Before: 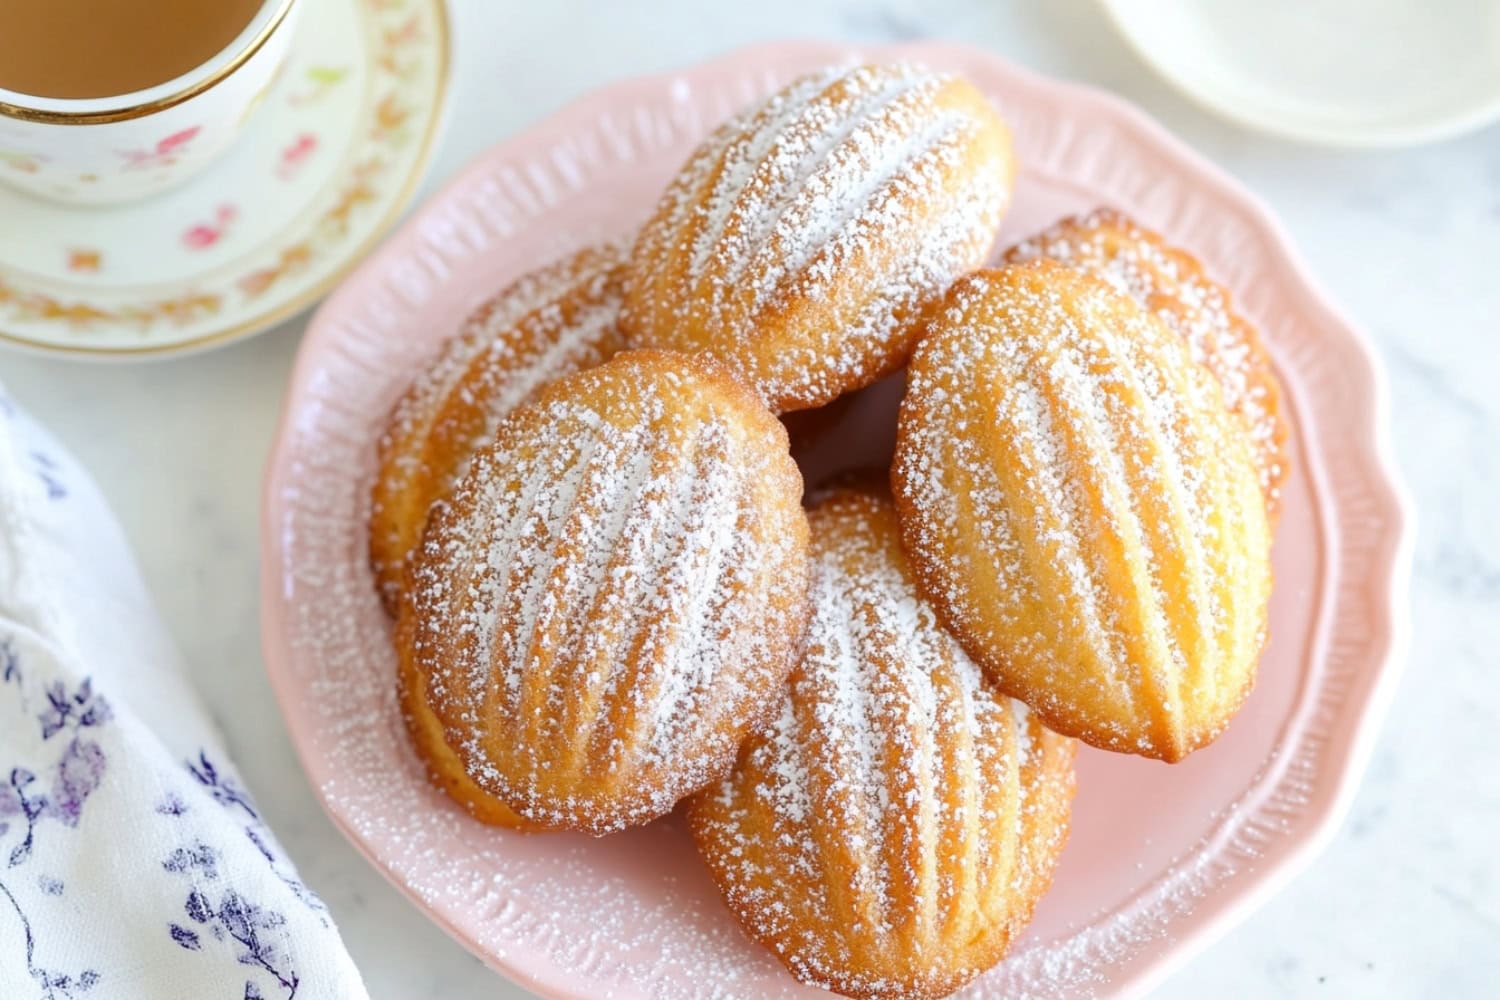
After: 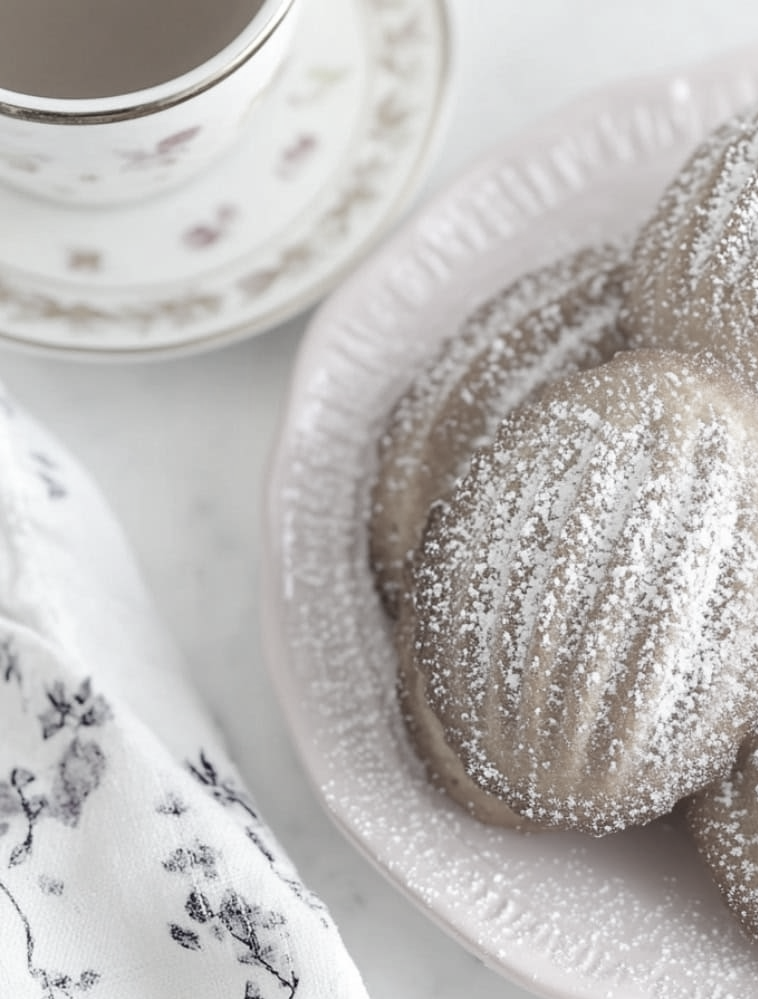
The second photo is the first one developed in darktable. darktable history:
color correction: highlights b* -0.047, saturation 0.159
crop and rotate: left 0.058%, top 0%, right 49.386%
color calibration: illuminant same as pipeline (D50), adaptation XYZ, x 0.345, y 0.358, temperature 5003.6 K
